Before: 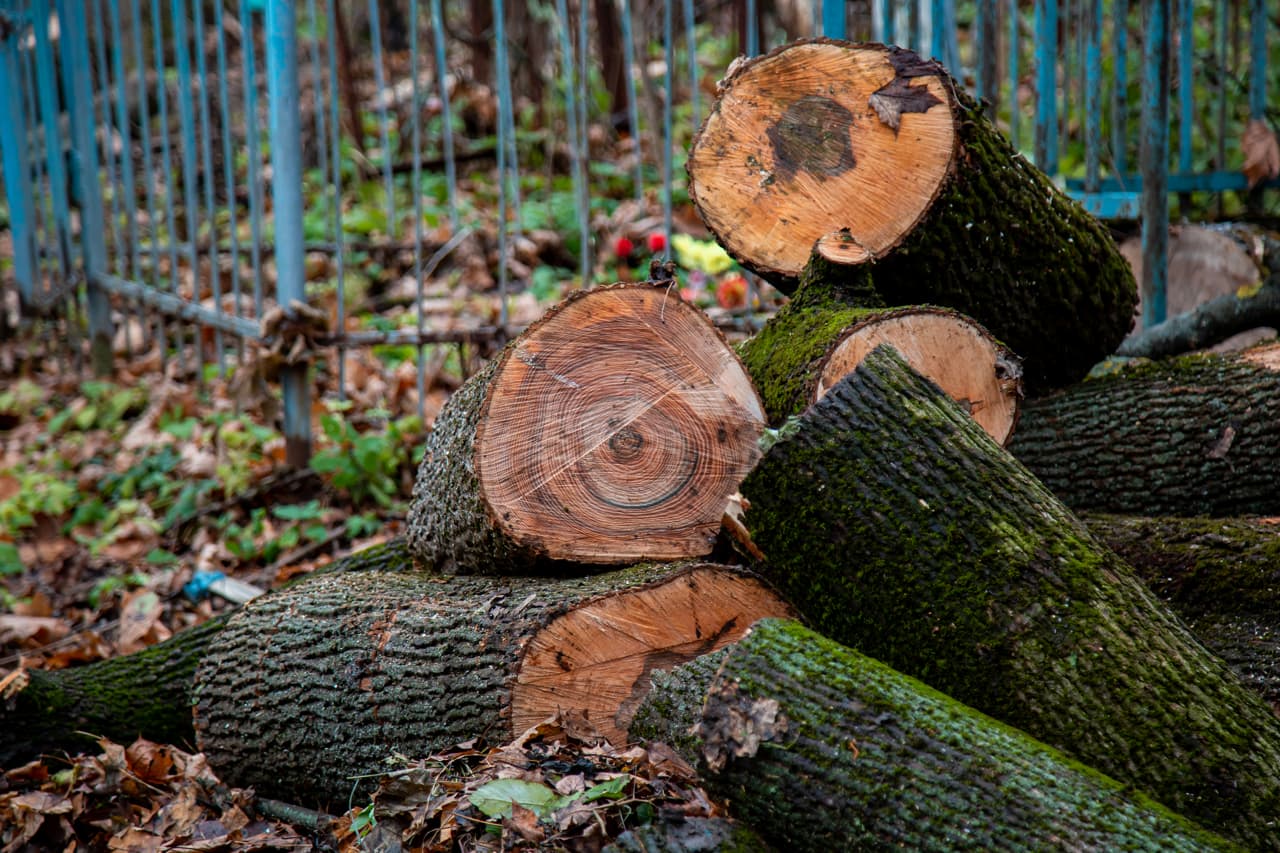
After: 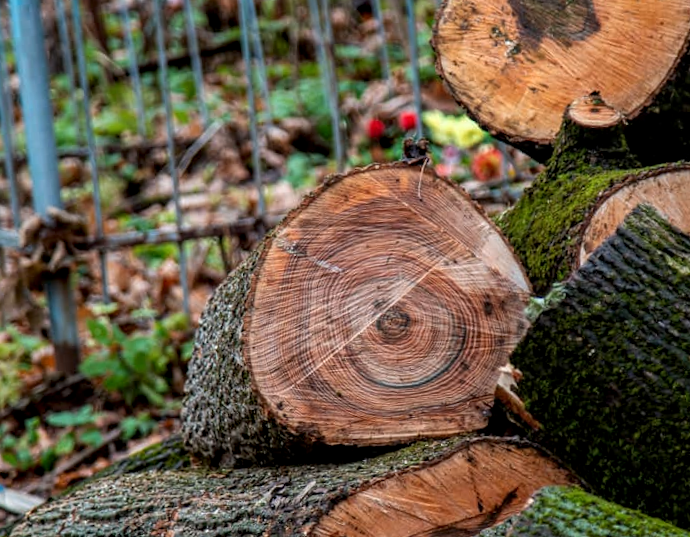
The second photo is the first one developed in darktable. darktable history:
rotate and perspective: rotation -4.57°, crop left 0.054, crop right 0.944, crop top 0.087, crop bottom 0.914
local contrast: on, module defaults
crop: left 16.202%, top 11.208%, right 26.045%, bottom 20.557%
tone equalizer: on, module defaults
